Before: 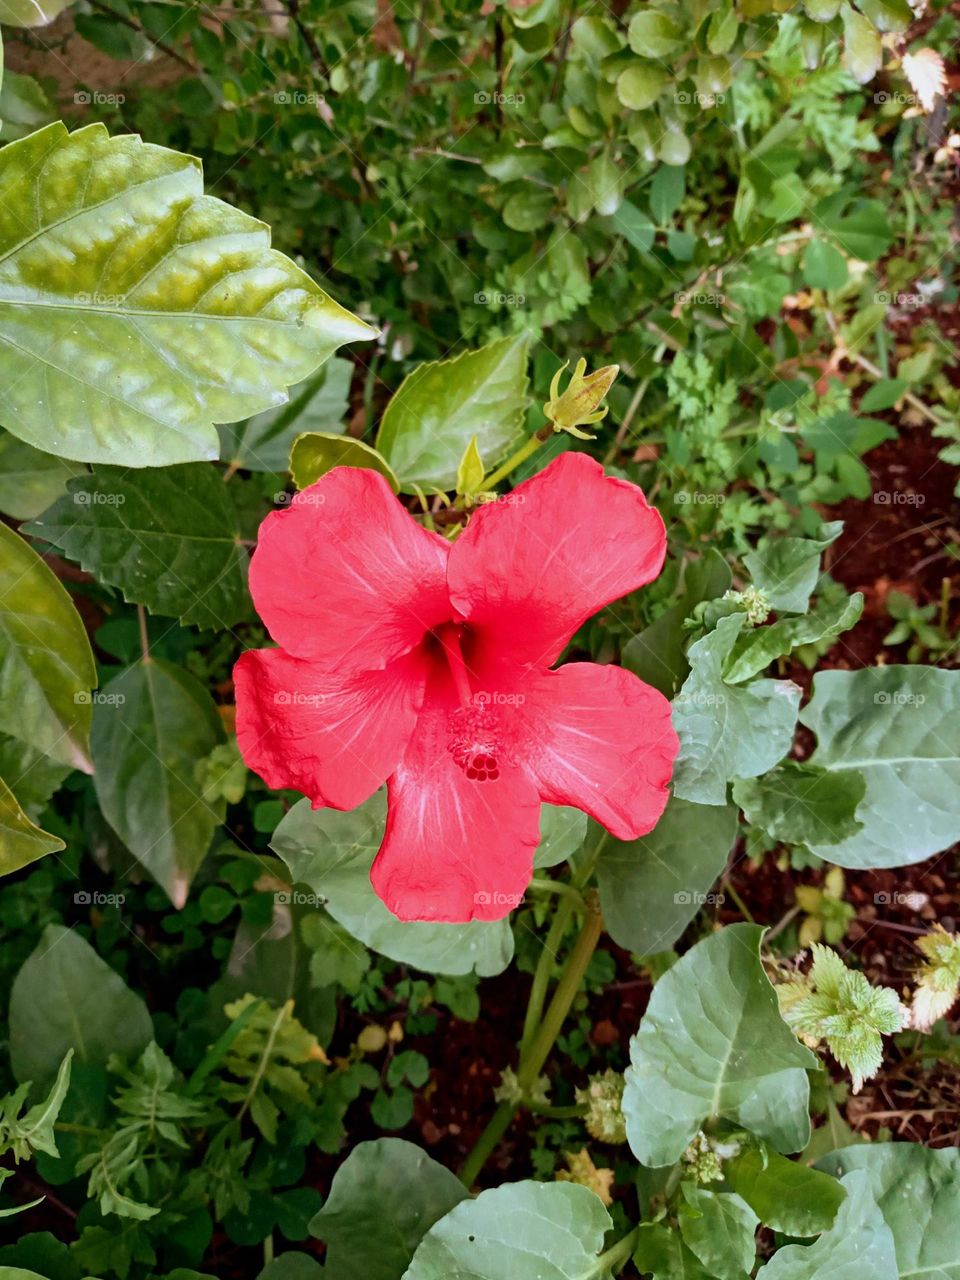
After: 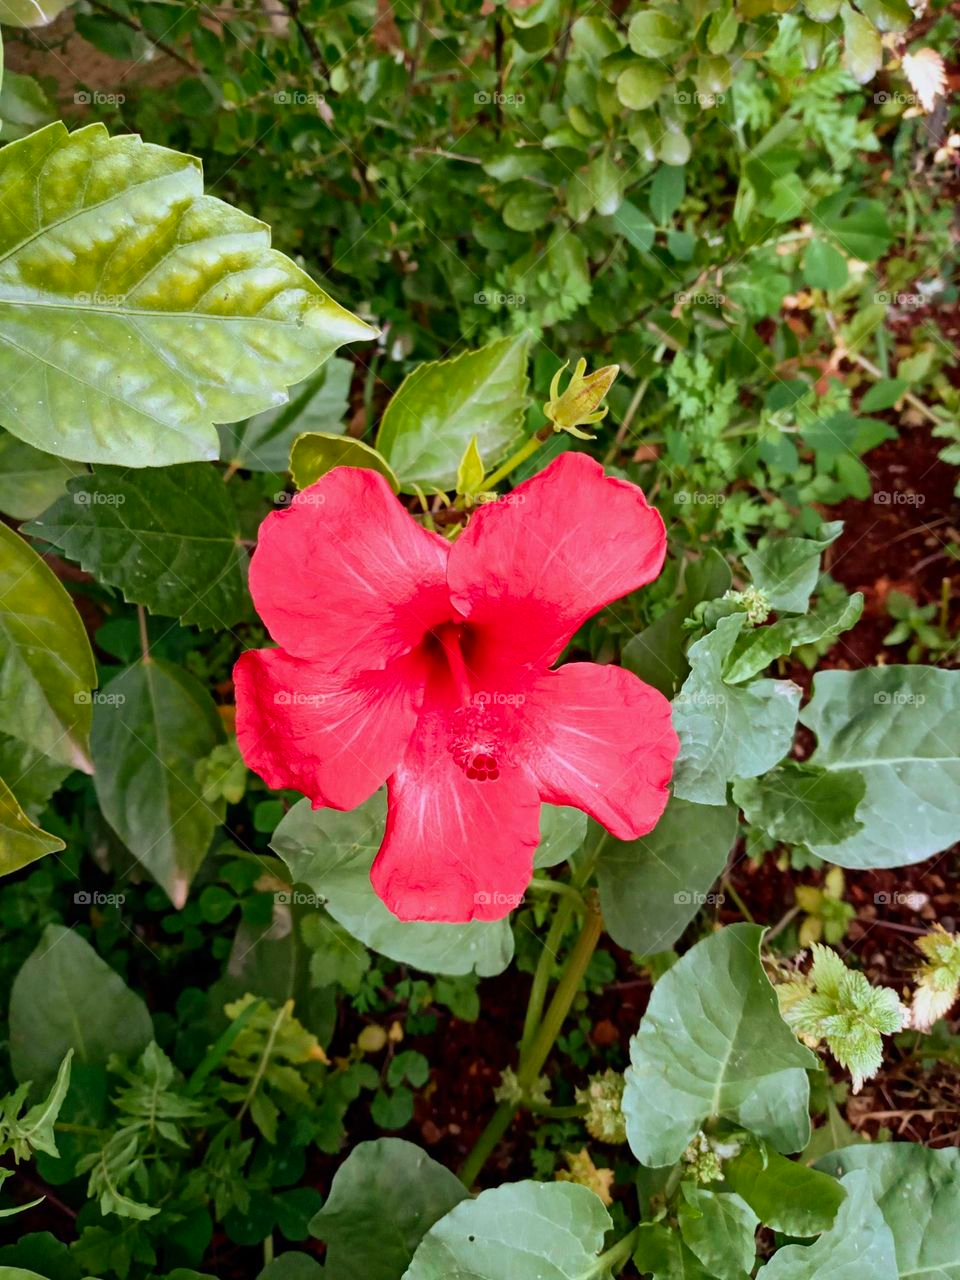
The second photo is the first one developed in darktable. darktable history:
color correction: highlights b* -0.06, saturation 1.09
